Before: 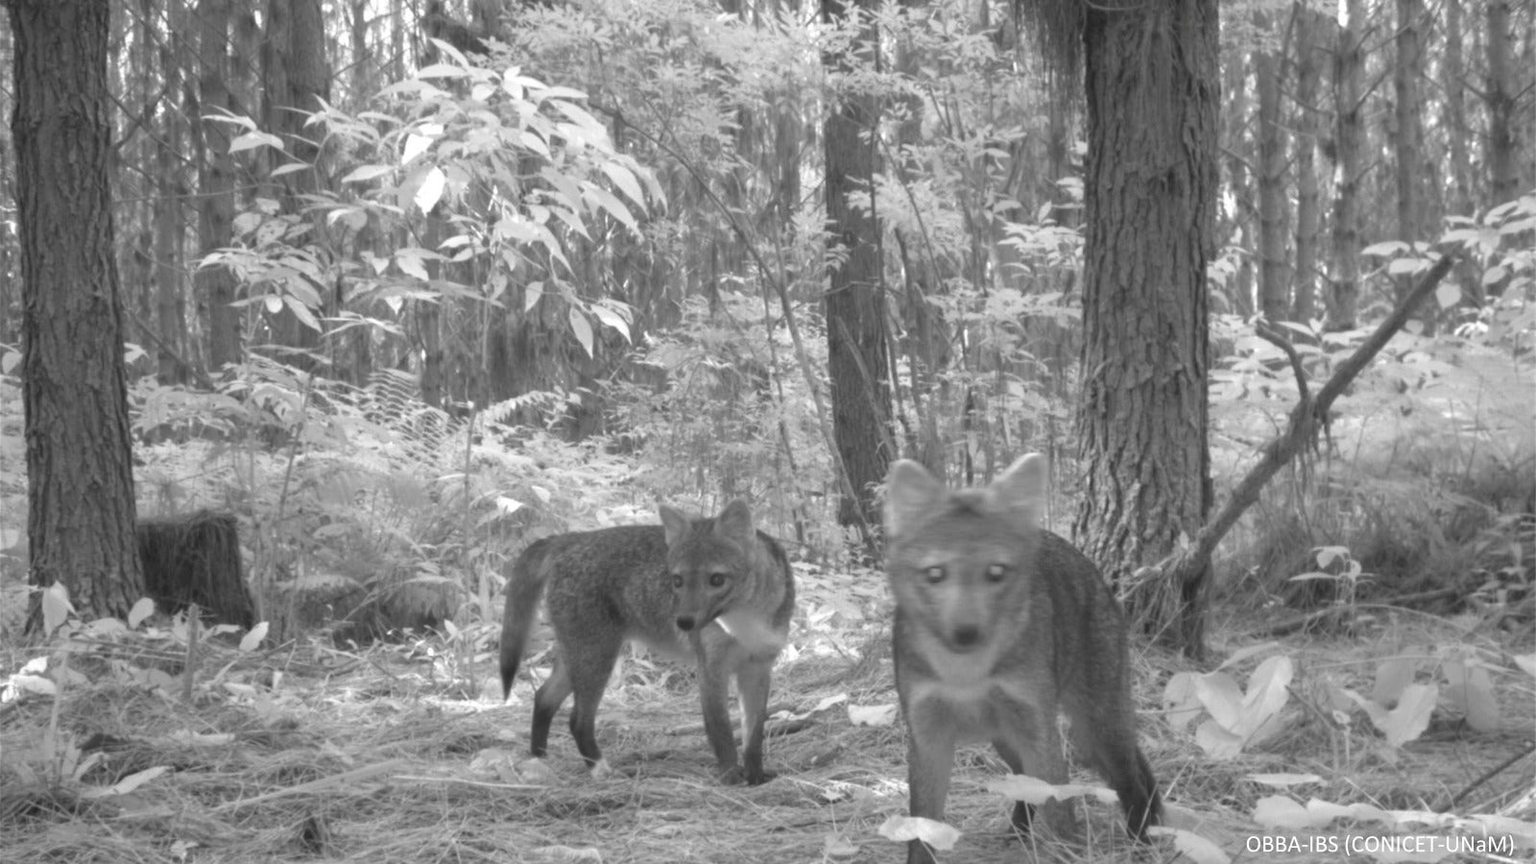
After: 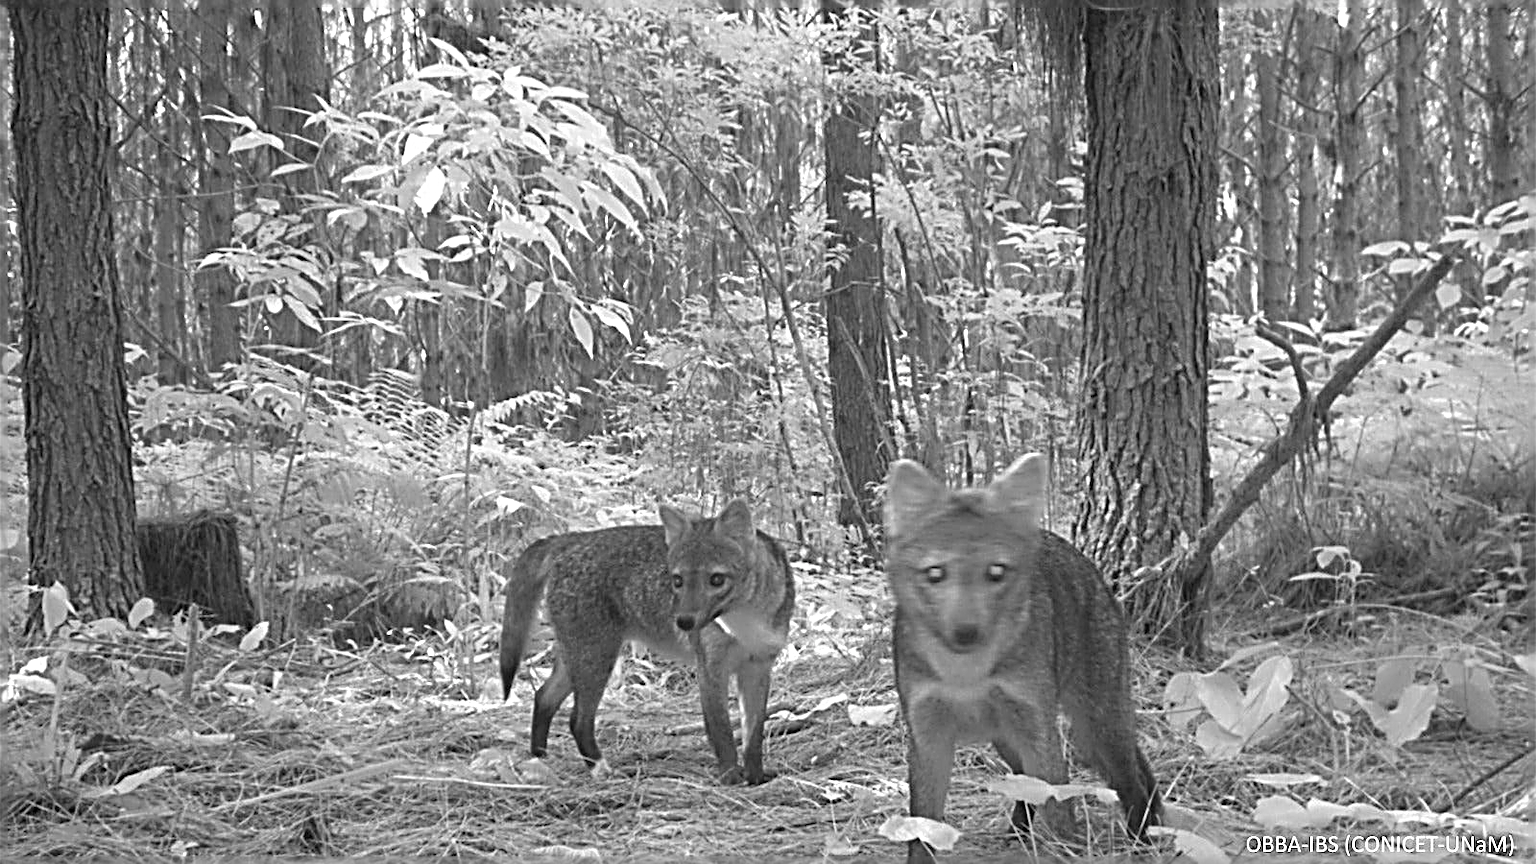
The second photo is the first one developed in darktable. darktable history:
contrast brightness saturation: contrast 0.06, brightness -0.01, saturation -0.23
sharpen: radius 3.158, amount 1.731
